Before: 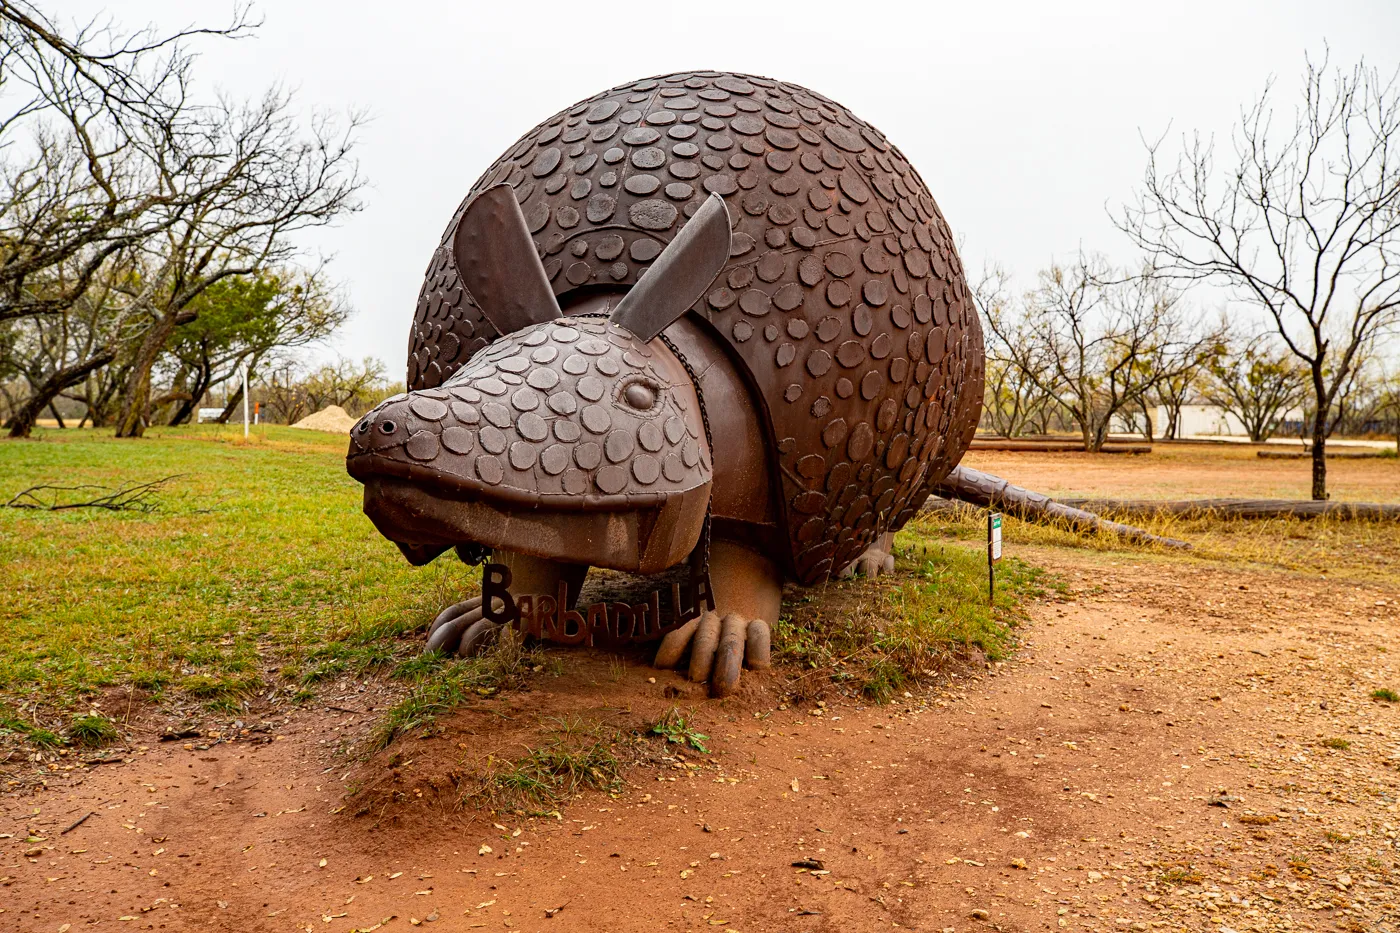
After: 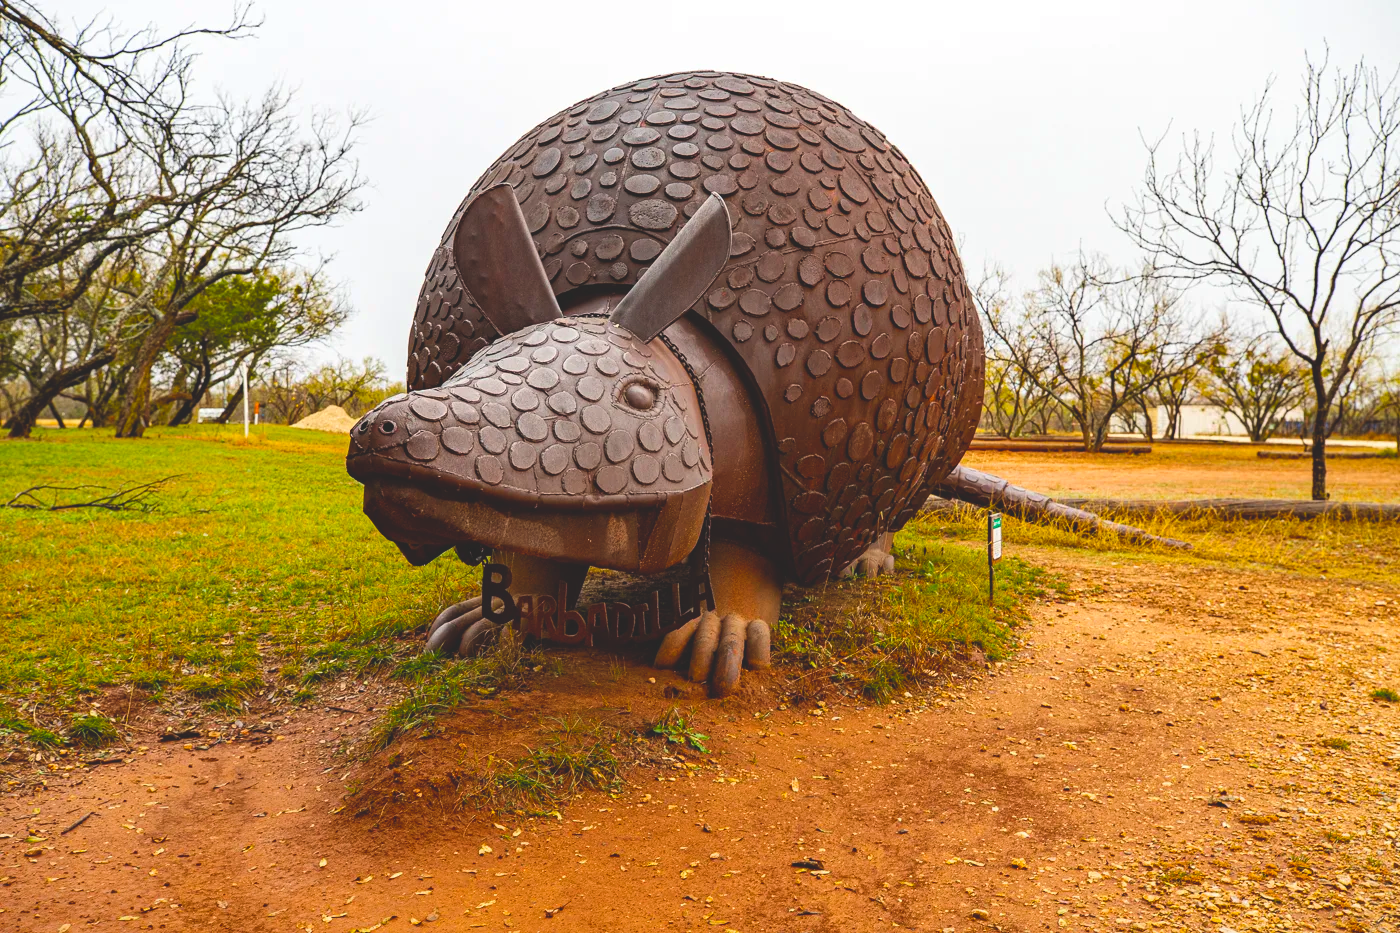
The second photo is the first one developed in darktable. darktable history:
color balance rgb: global offset › luminance 1.987%, perceptual saturation grading › global saturation 29.487%, global vibrance 20%
